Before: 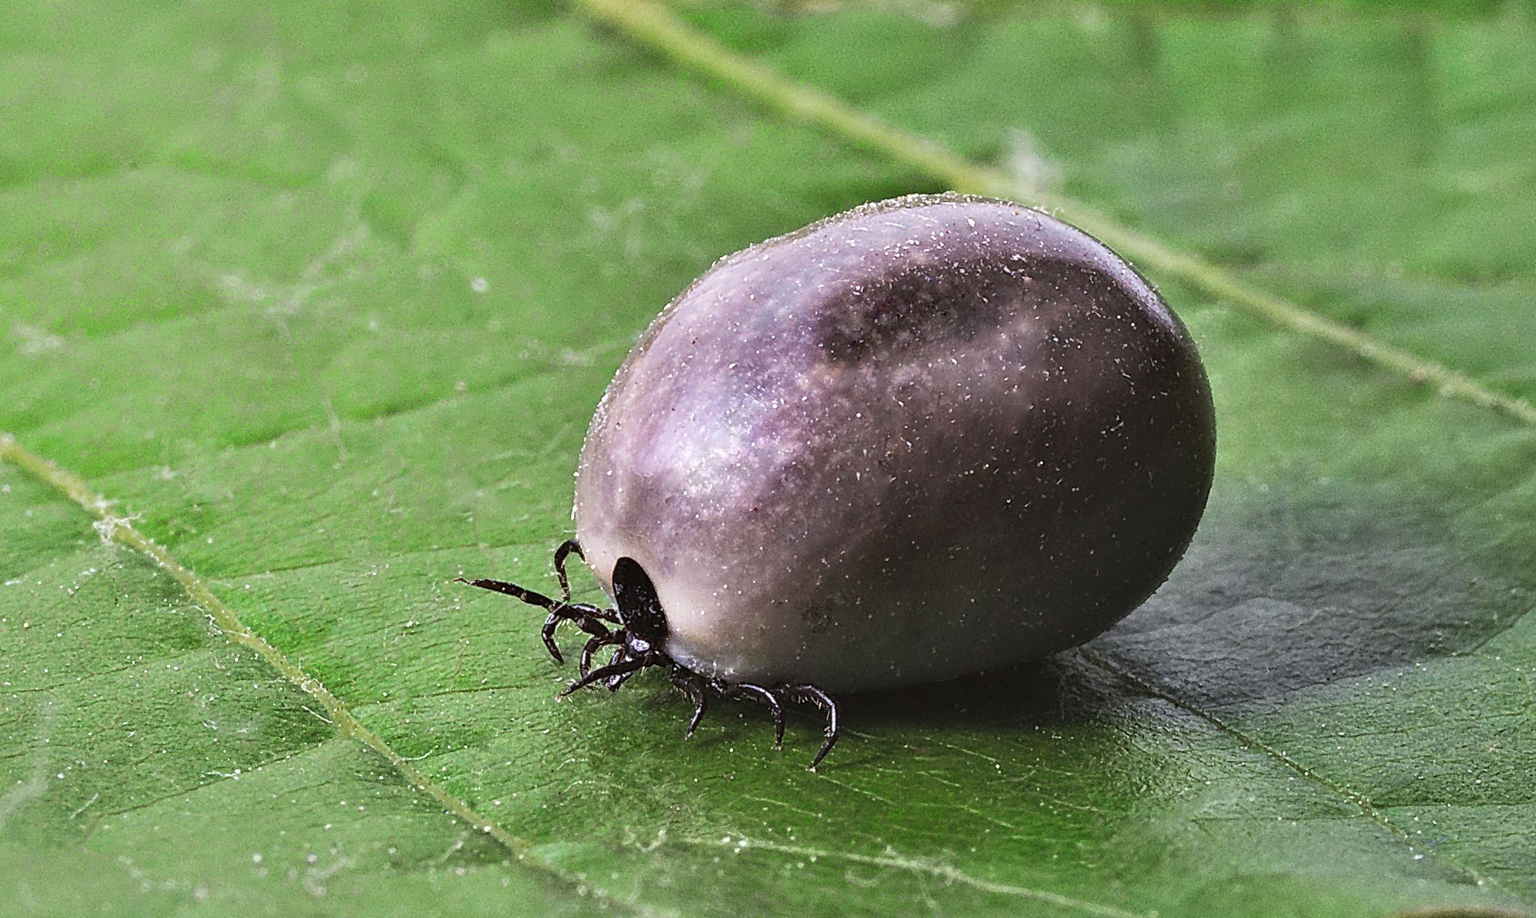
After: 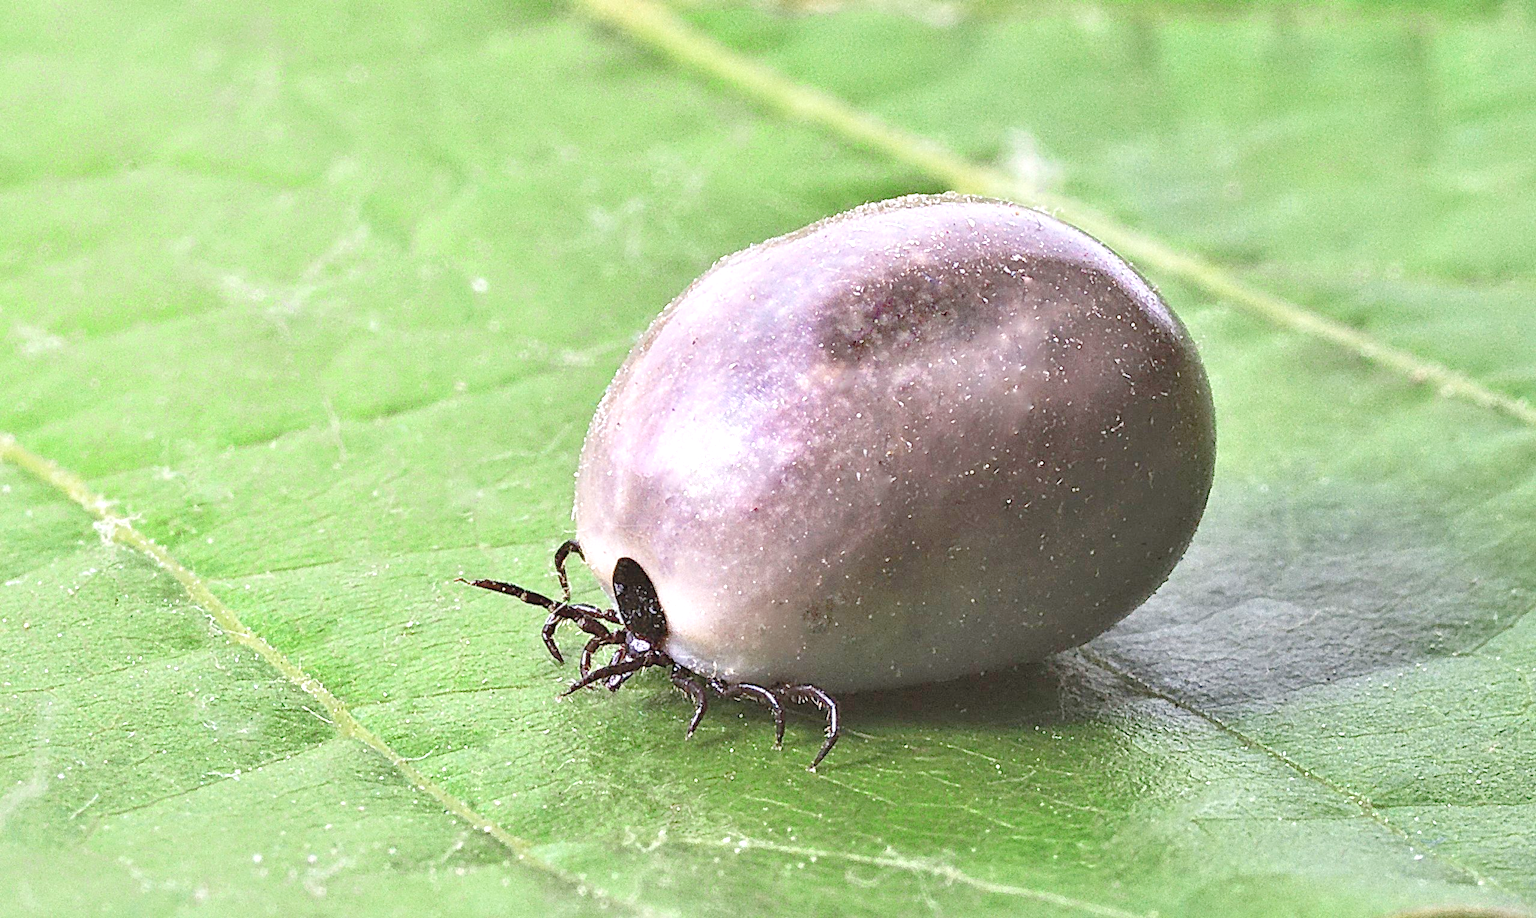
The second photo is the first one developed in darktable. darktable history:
levels: levels [0.008, 0.318, 0.836]
contrast brightness saturation: contrast 0.058, brightness -0.009, saturation -0.24
